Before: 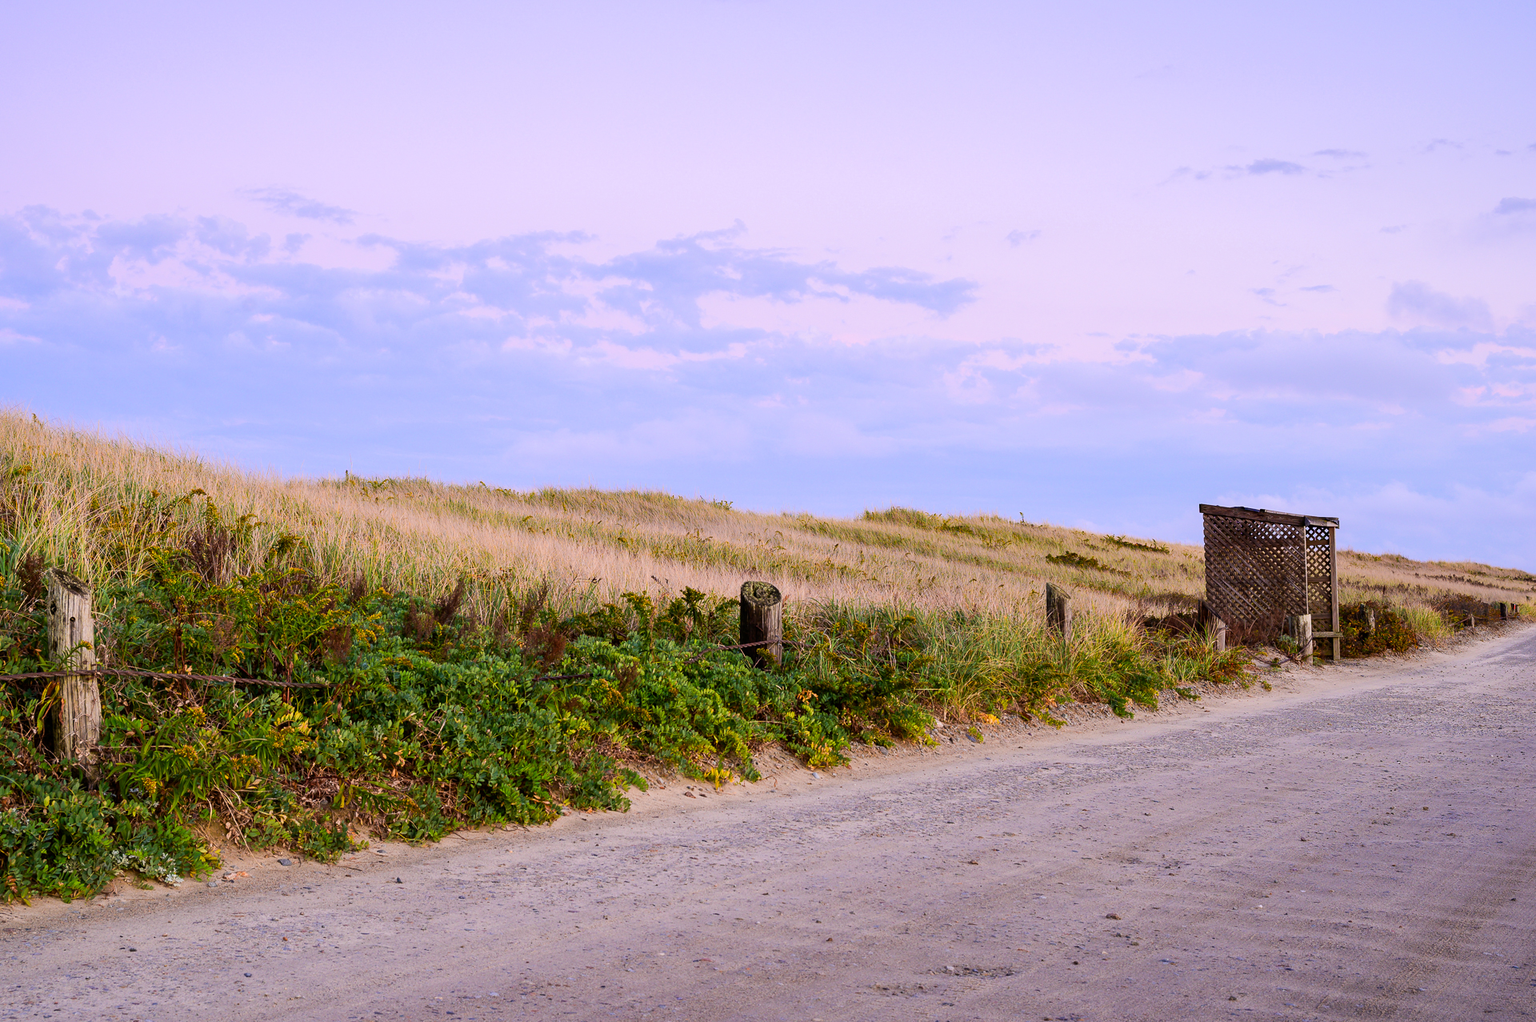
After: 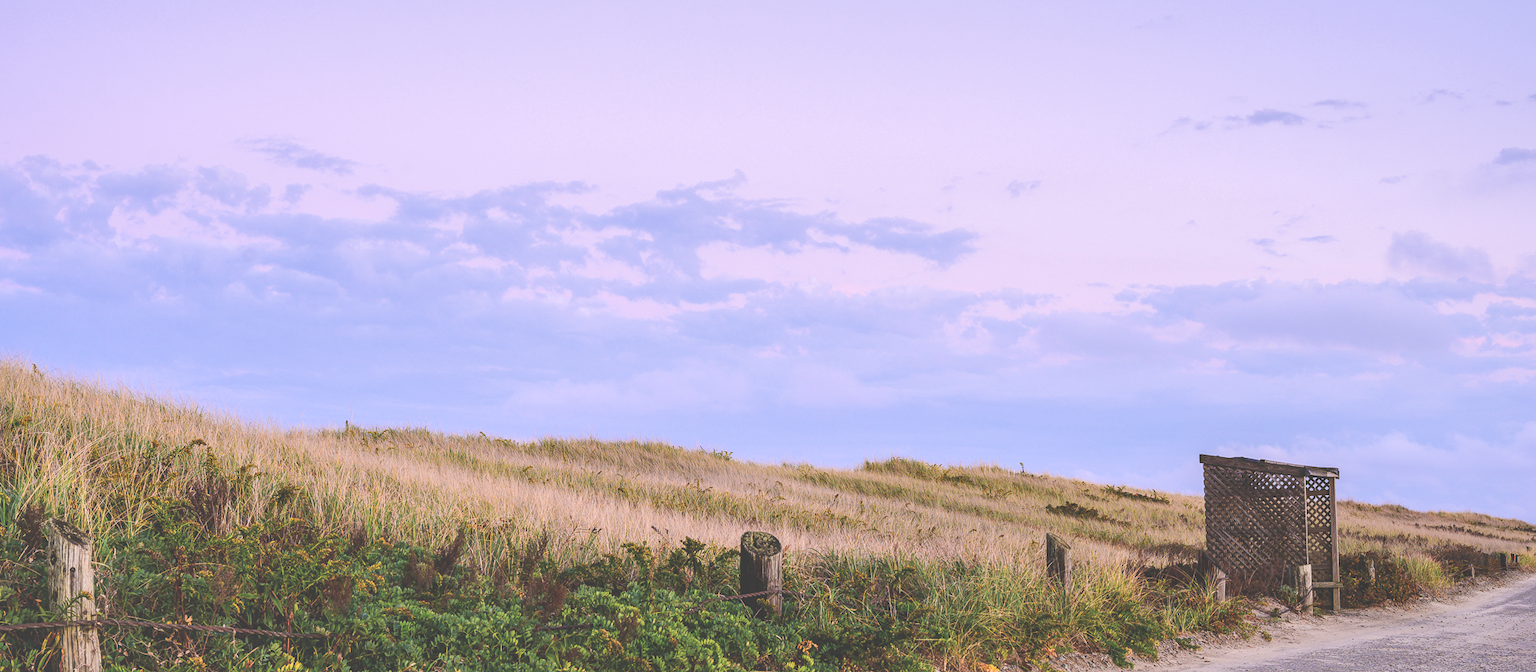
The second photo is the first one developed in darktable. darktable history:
crop and rotate: top 4.902%, bottom 29.212%
local contrast: detail 130%
exposure: black level correction -0.063, exposure -0.05 EV, compensate highlight preservation false
